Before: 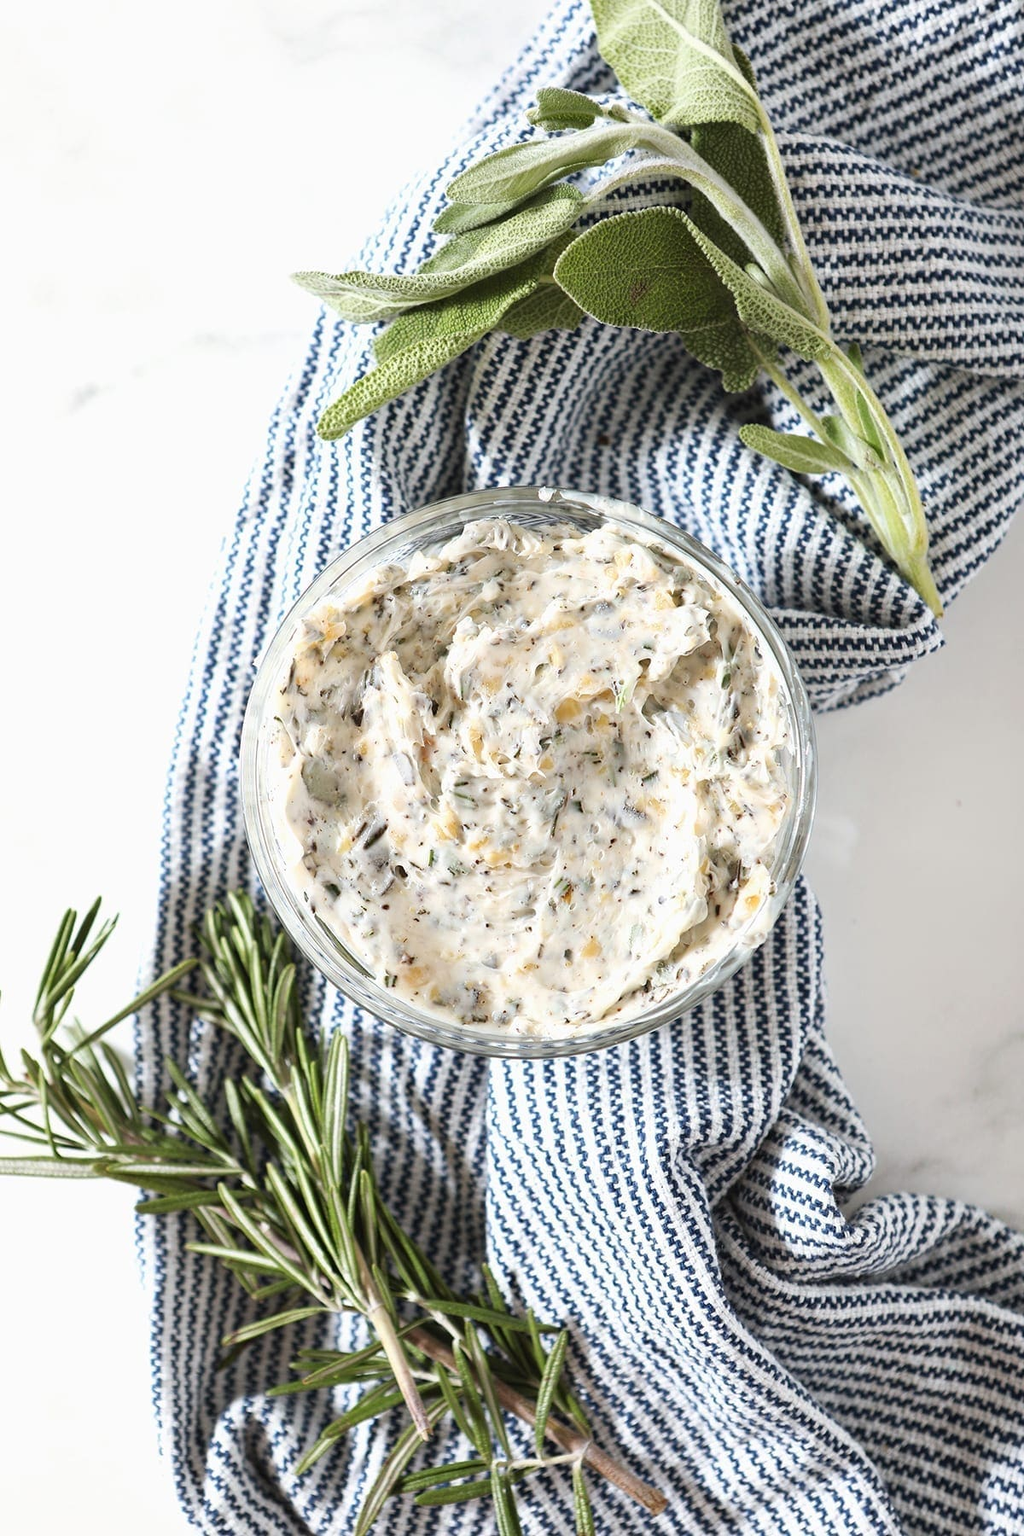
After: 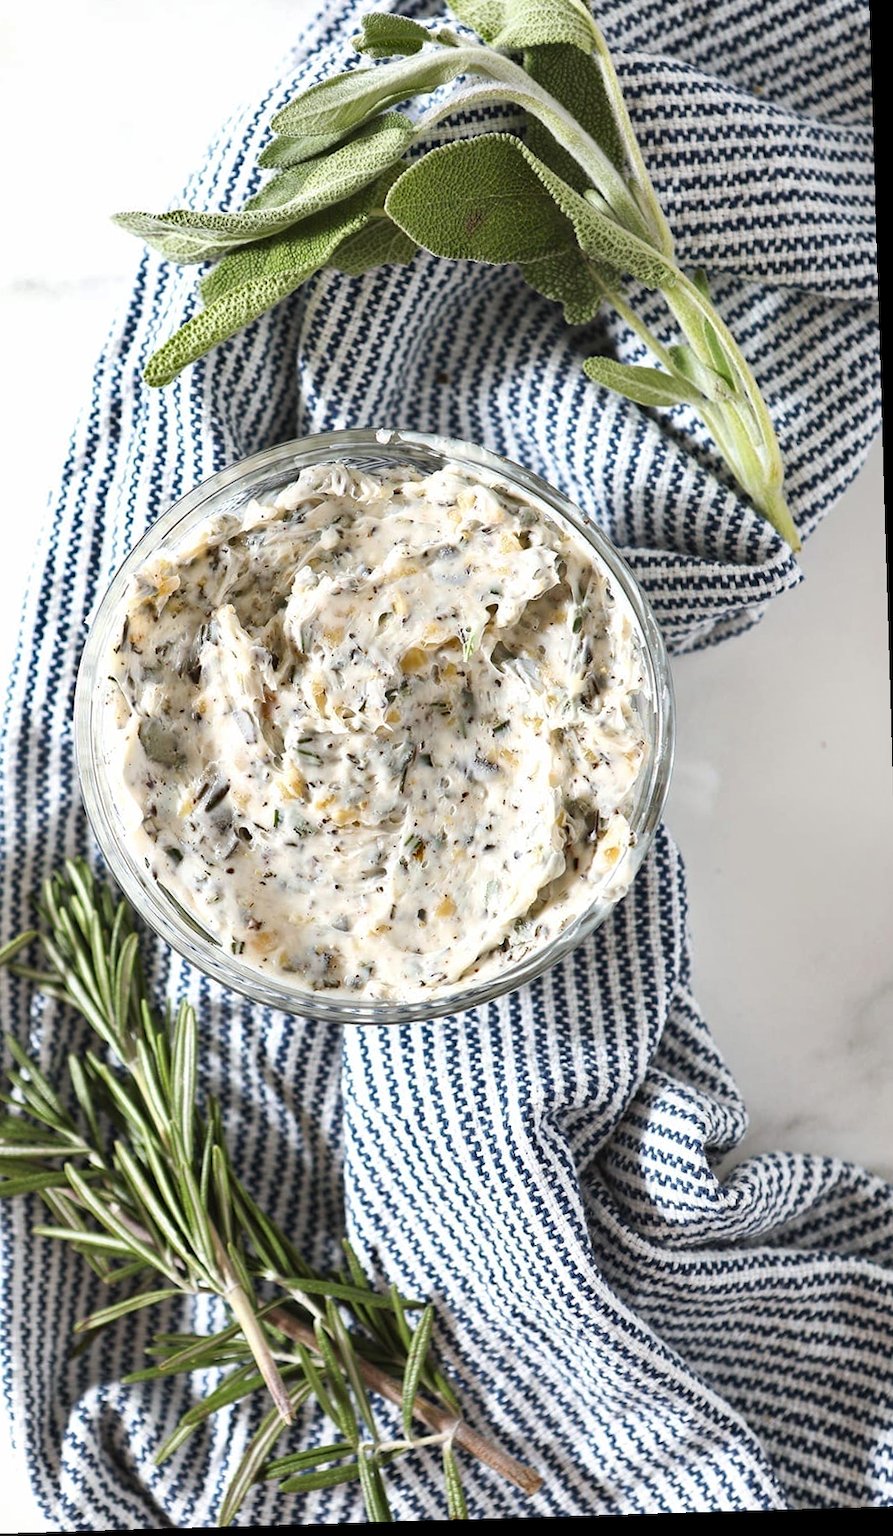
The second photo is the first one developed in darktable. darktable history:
rotate and perspective: rotation -1.75°, automatic cropping off
crop and rotate: left 17.959%, top 5.771%, right 1.742%
shadows and highlights: shadows 12, white point adjustment 1.2, soften with gaussian
